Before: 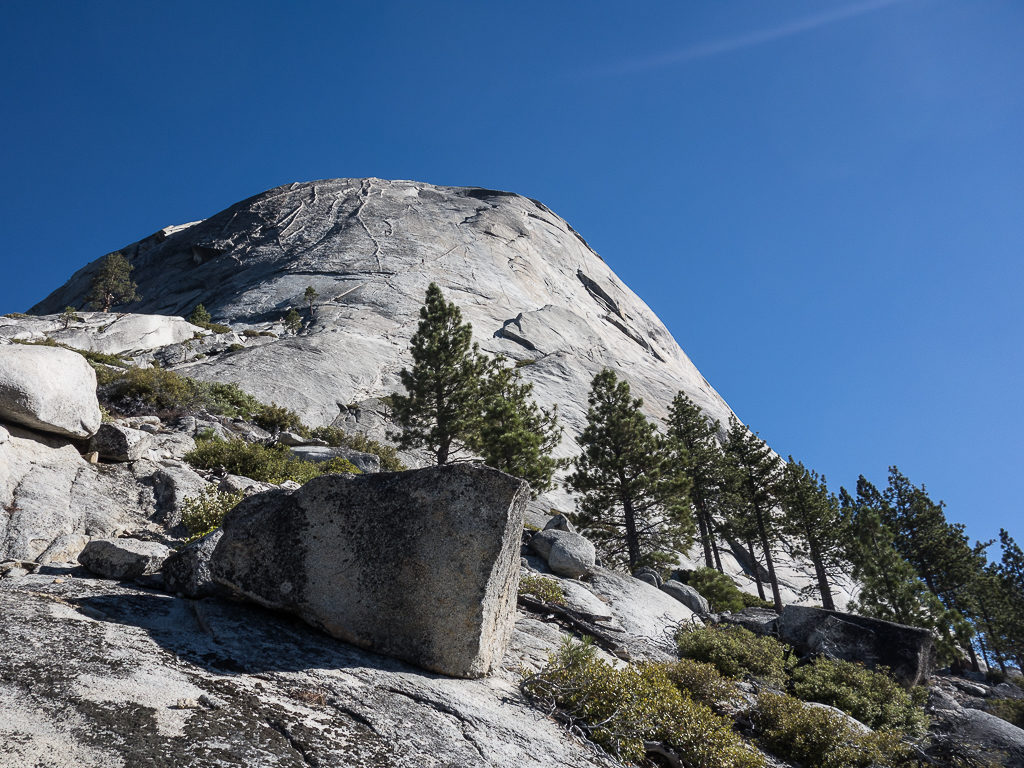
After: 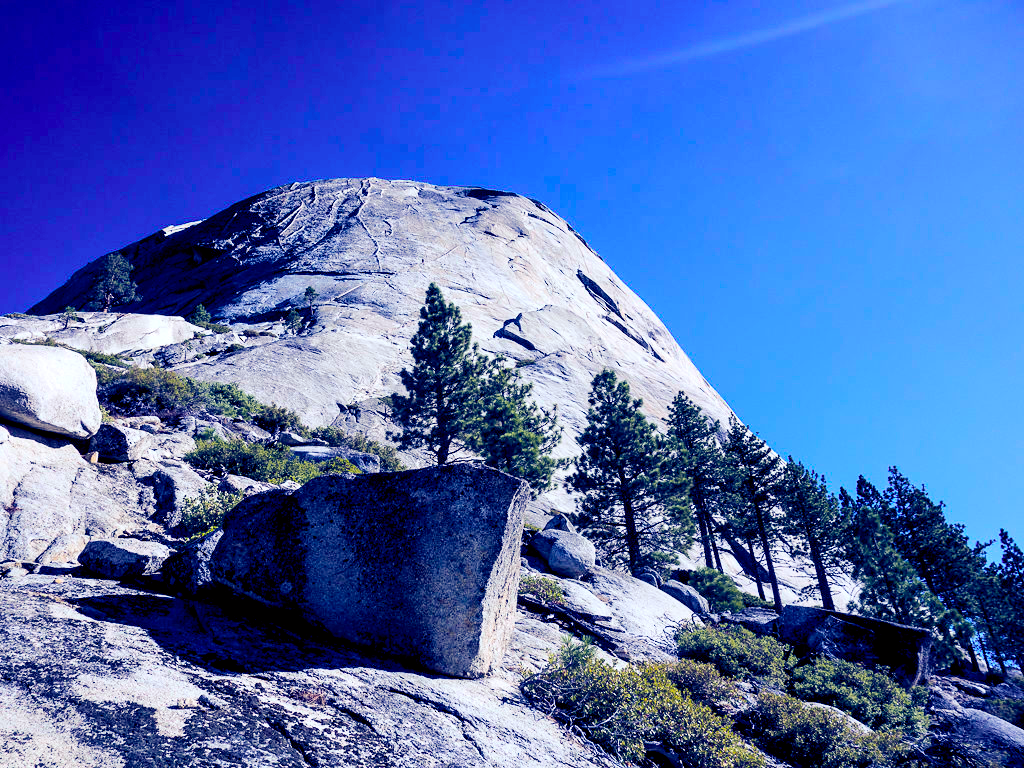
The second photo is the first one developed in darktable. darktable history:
tone curve: curves: ch0 [(0, 0) (0.131, 0.135) (0.288, 0.372) (0.451, 0.608) (0.612, 0.739) (0.736, 0.832) (1, 1)]; ch1 [(0, 0) (0.392, 0.398) (0.487, 0.471) (0.496, 0.493) (0.519, 0.531) (0.557, 0.591) (0.581, 0.639) (0.622, 0.711) (1, 1)]; ch2 [(0, 0) (0.388, 0.344) (0.438, 0.425) (0.476, 0.482) (0.502, 0.508) (0.524, 0.531) (0.538, 0.58) (0.58, 0.621) (0.613, 0.679) (0.655, 0.738) (1, 1)], color space Lab, independent channels, preserve colors none
color balance rgb: shadows lift › luminance -41.13%, shadows lift › chroma 14.13%, shadows lift › hue 260°, power › luminance -3.76%, power › chroma 0.56%, power › hue 40.37°, highlights gain › luminance 16.81%, highlights gain › chroma 2.94%, highlights gain › hue 260°, global offset › luminance -0.29%, global offset › chroma 0.31%, global offset › hue 260°, perceptual saturation grading › global saturation 20%, perceptual saturation grading › highlights -13.92%, perceptual saturation grading › shadows 50%
